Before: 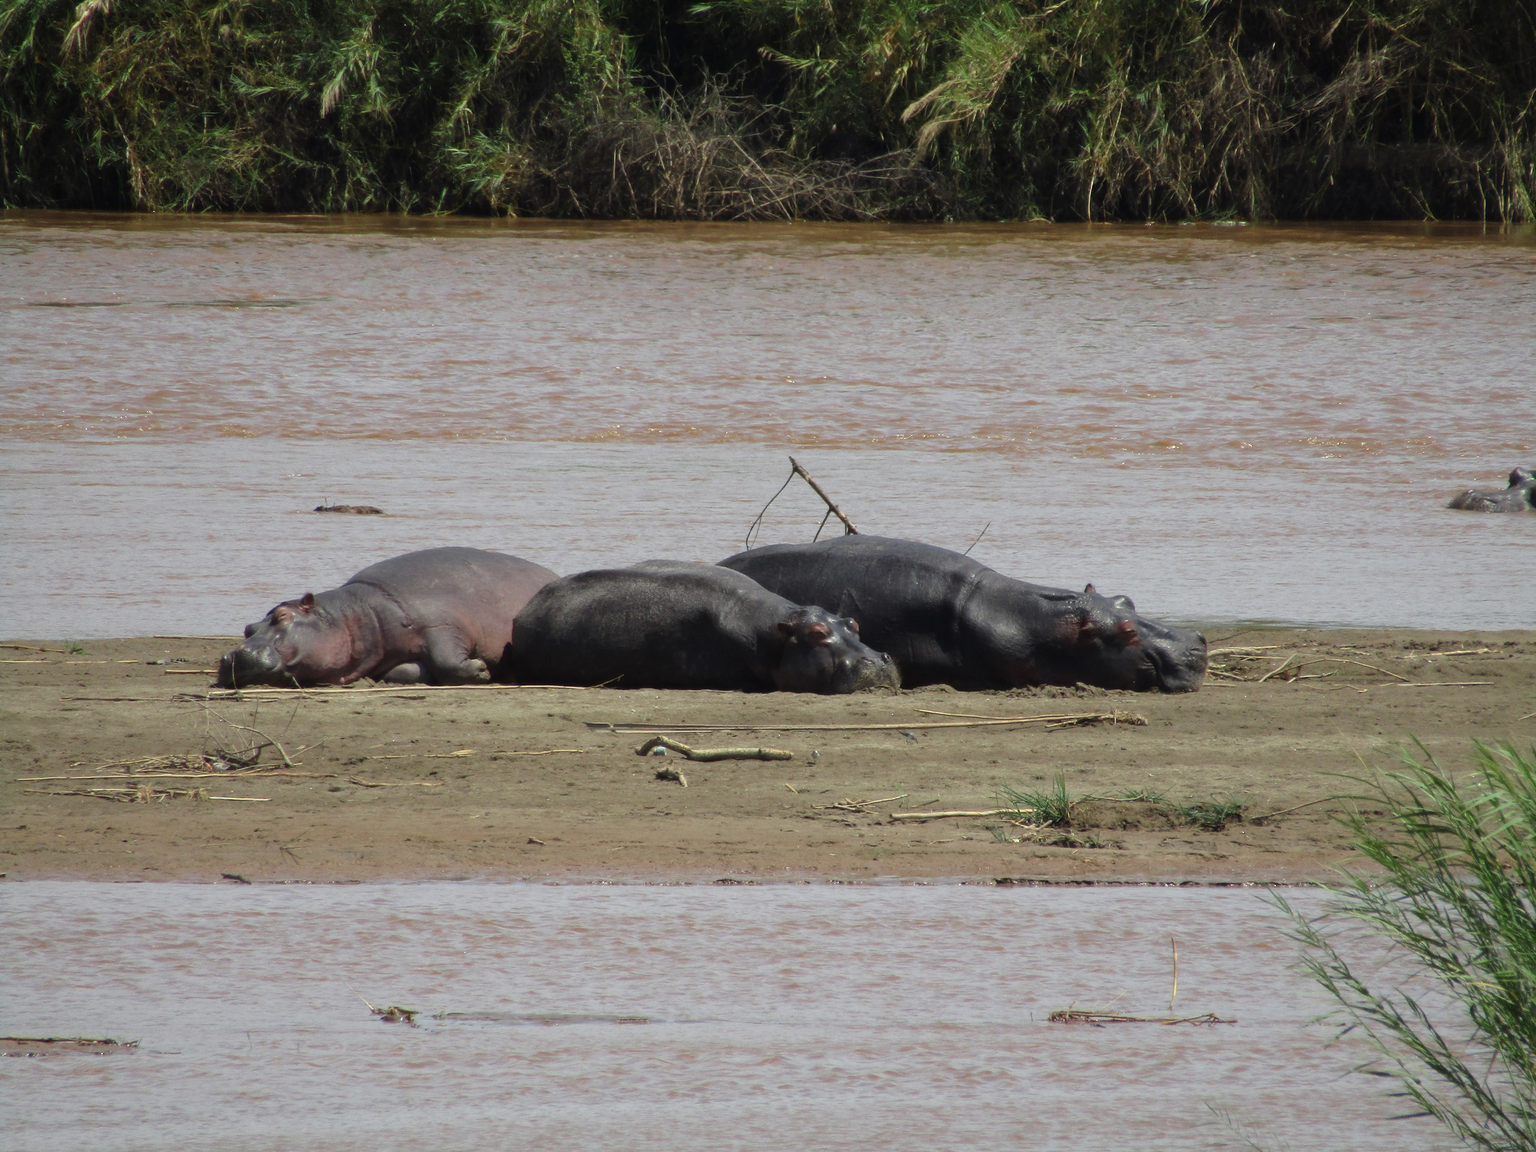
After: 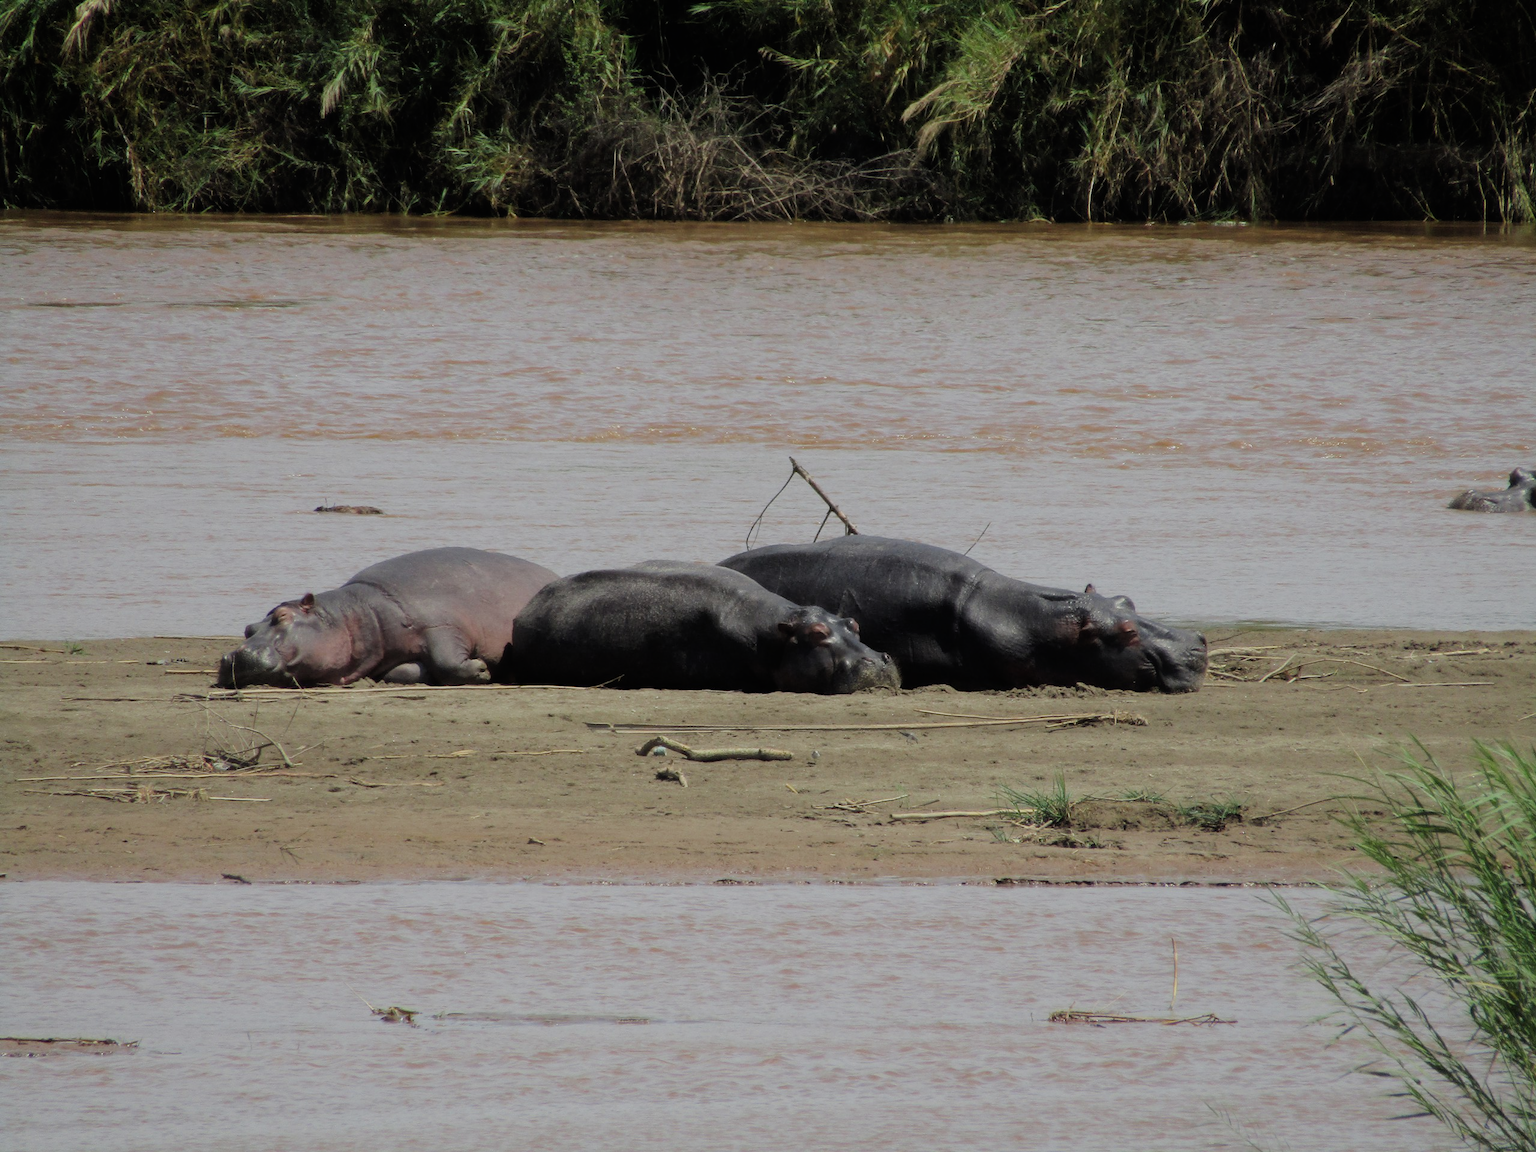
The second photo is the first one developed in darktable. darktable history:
contrast equalizer: octaves 7, y [[0.6 ×6], [0.55 ×6], [0 ×6], [0 ×6], [0 ×6]], mix -0.2
filmic rgb: black relative exposure -7.32 EV, white relative exposure 5.09 EV, hardness 3.2
